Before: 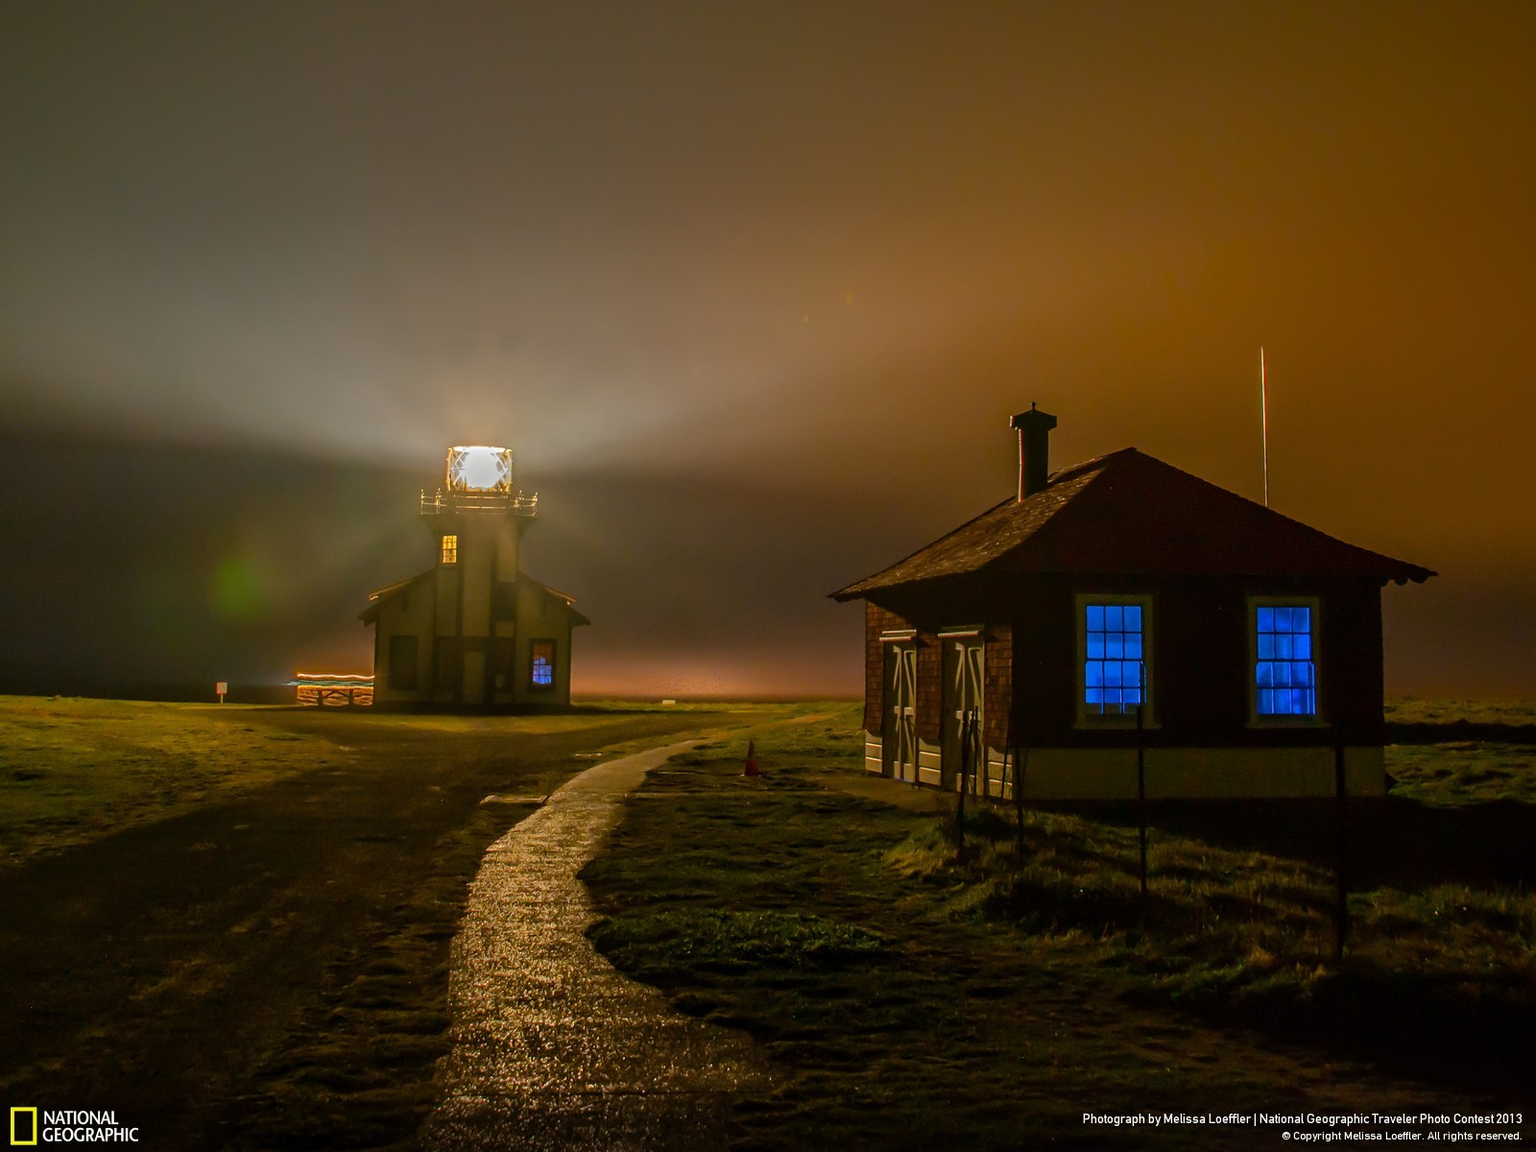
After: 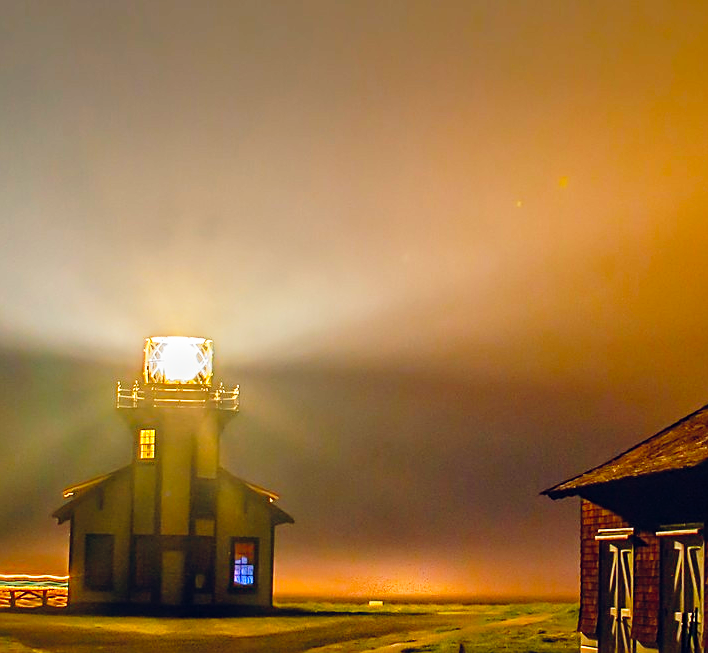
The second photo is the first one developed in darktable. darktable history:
color balance rgb: global offset › chroma 0.129%, global offset › hue 254.13°, perceptual saturation grading › global saturation 24.995%
crop: left 20.064%, top 10.748%, right 35.648%, bottom 34.825%
sharpen: radius 1.932
base curve: curves: ch0 [(0, 0) (0.012, 0.01) (0.073, 0.168) (0.31, 0.711) (0.645, 0.957) (1, 1)], preserve colors none
